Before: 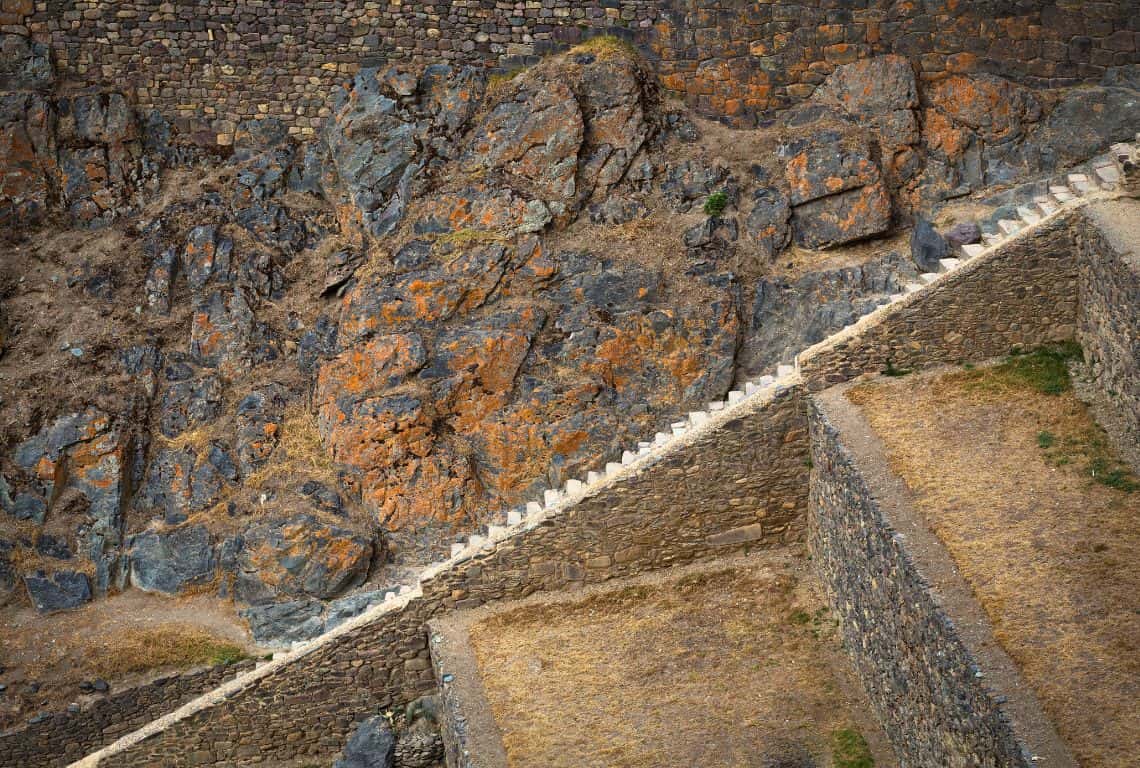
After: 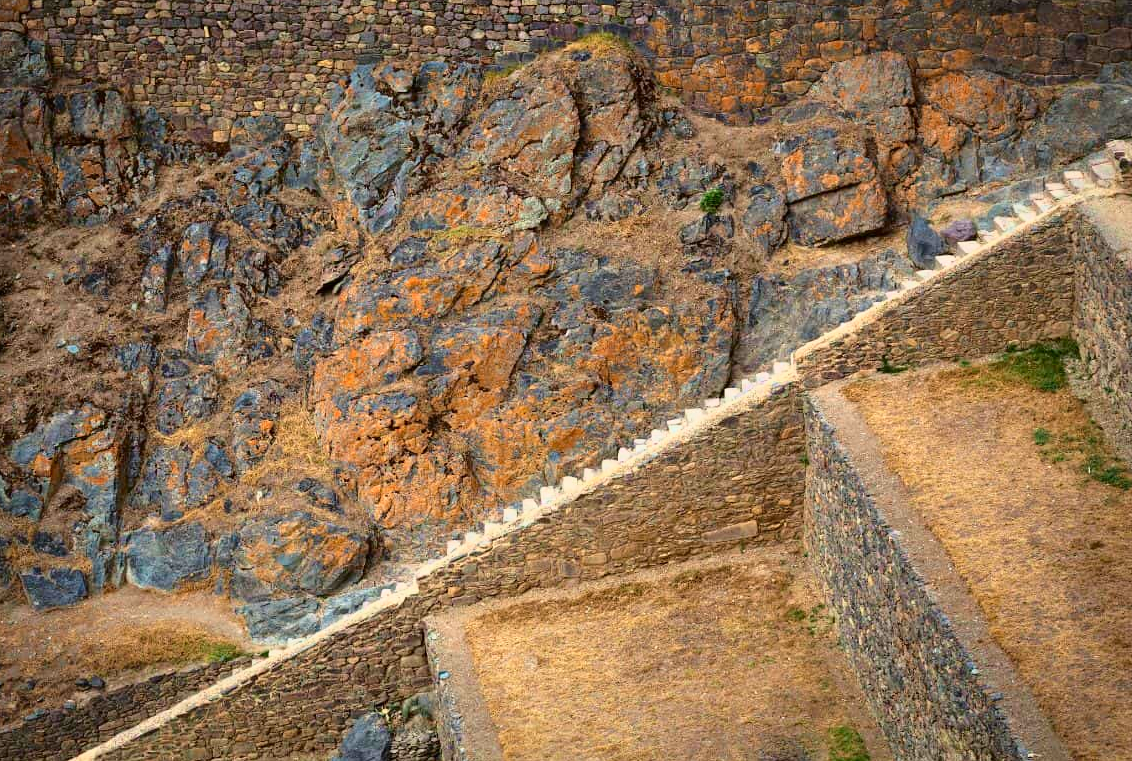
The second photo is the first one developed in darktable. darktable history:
tone curve: curves: ch0 [(0, 0) (0.091, 0.077) (0.389, 0.458) (0.745, 0.82) (0.844, 0.908) (0.909, 0.942) (1, 0.973)]; ch1 [(0, 0) (0.437, 0.404) (0.5, 0.5) (0.529, 0.55) (0.58, 0.6) (0.616, 0.649) (1, 1)]; ch2 [(0, 0) (0.442, 0.415) (0.5, 0.5) (0.535, 0.557) (0.585, 0.62) (1, 1)], color space Lab, independent channels, preserve colors none
crop: left 0.434%, top 0.485%, right 0.244%, bottom 0.386%
